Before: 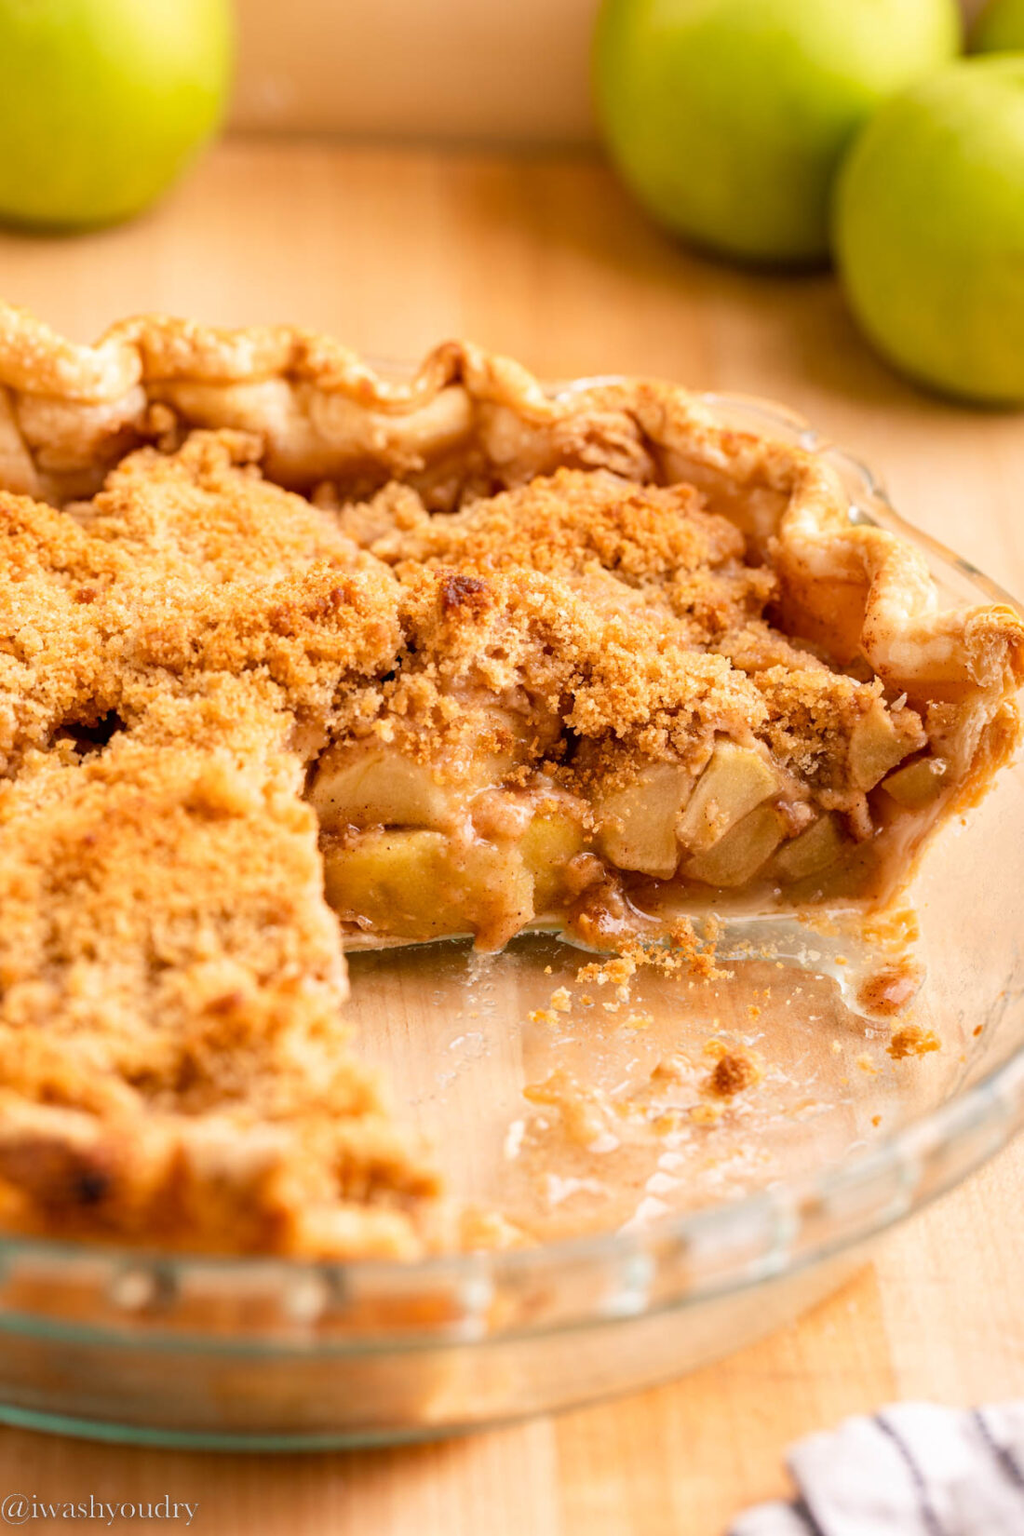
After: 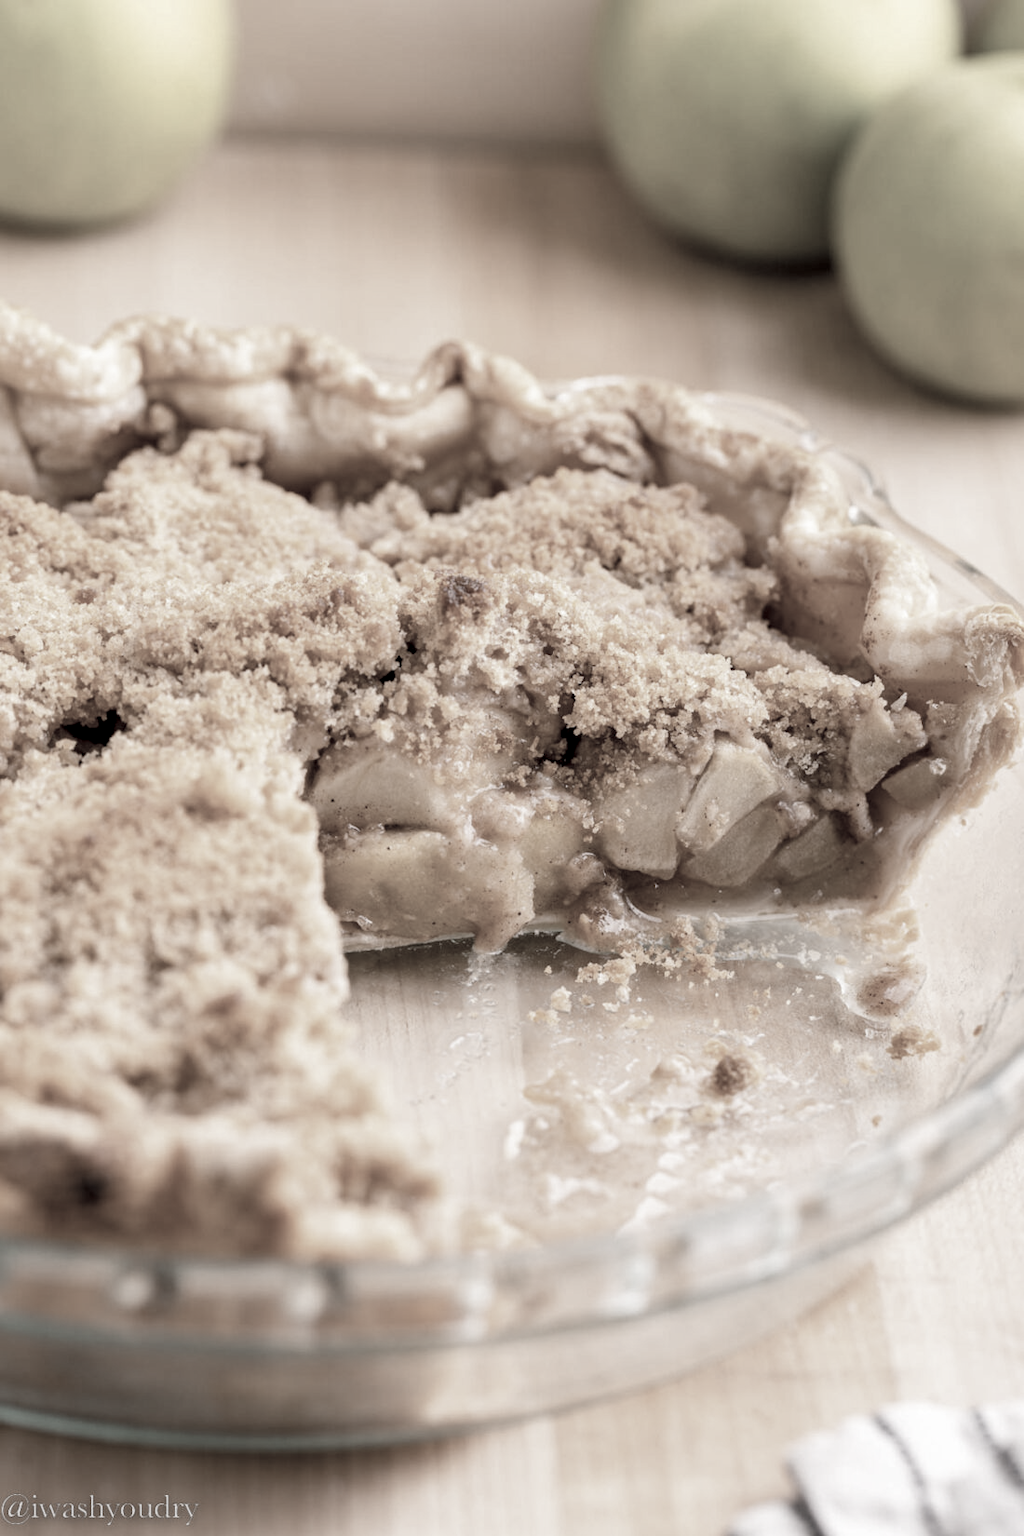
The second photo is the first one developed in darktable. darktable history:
exposure: black level correction 0.005, exposure 0.004 EV, compensate highlight preservation false
color correction: highlights b* -0.002, saturation 0.182
